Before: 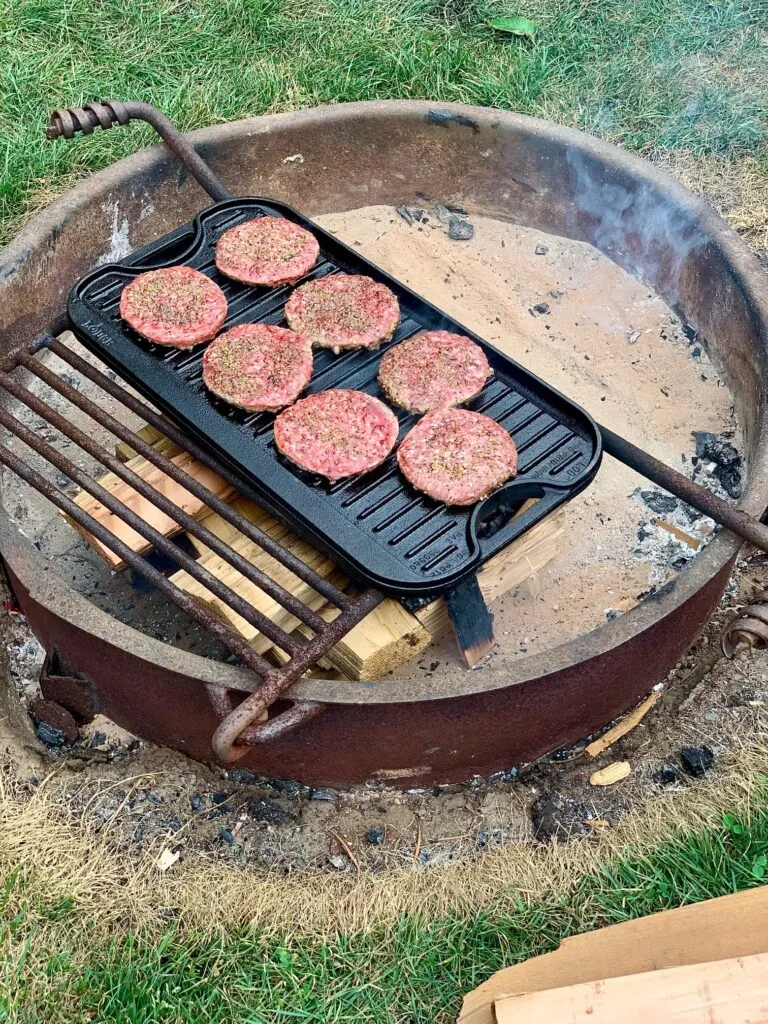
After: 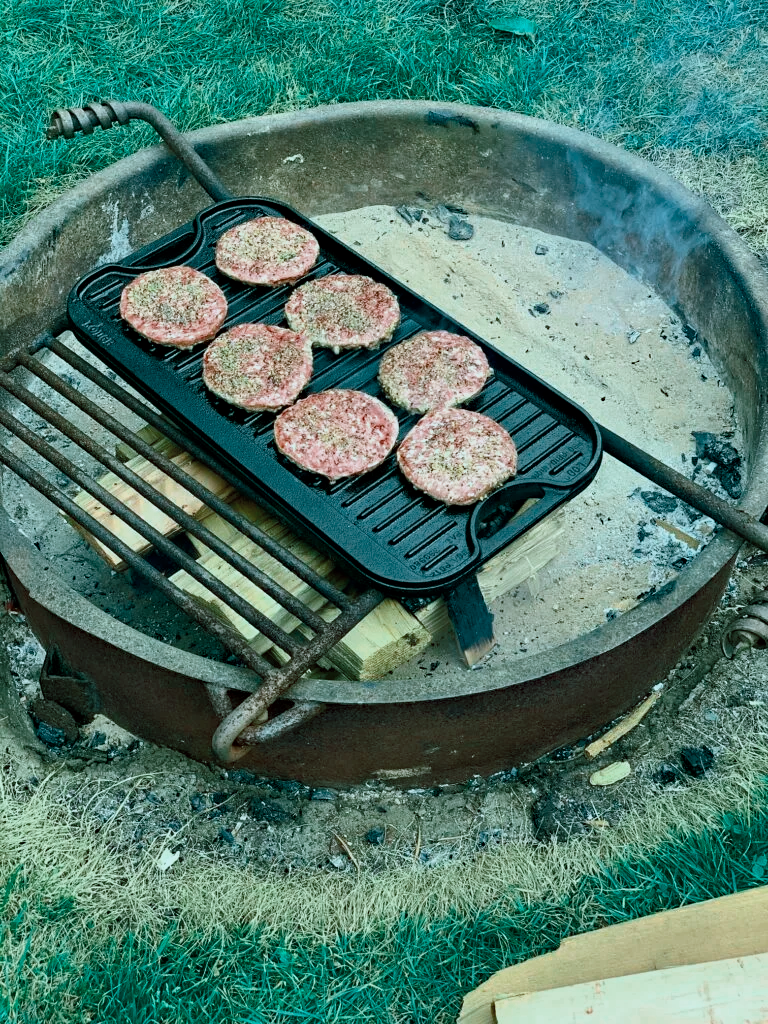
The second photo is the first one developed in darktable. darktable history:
rgb curve: curves: ch0 [(0, 0) (0.078, 0.051) (0.929, 0.956) (1, 1)], compensate middle gray true
color balance rgb: shadows lift › chroma 11.71%, shadows lift › hue 133.46°, power › chroma 2.15%, power › hue 166.83°, highlights gain › chroma 4%, highlights gain › hue 200.2°, perceptual saturation grading › global saturation 18.05%
color zones: curves: ch0 [(0, 0.5) (0.125, 0.4) (0.25, 0.5) (0.375, 0.4) (0.5, 0.4) (0.625, 0.35) (0.75, 0.35) (0.875, 0.5)]; ch1 [(0, 0.35) (0.125, 0.45) (0.25, 0.35) (0.375, 0.35) (0.5, 0.35) (0.625, 0.35) (0.75, 0.45) (0.875, 0.35)]; ch2 [(0, 0.6) (0.125, 0.5) (0.25, 0.5) (0.375, 0.6) (0.5, 0.6) (0.625, 0.5) (0.75, 0.5) (0.875, 0.5)]
haze removal: compatibility mode true, adaptive false
